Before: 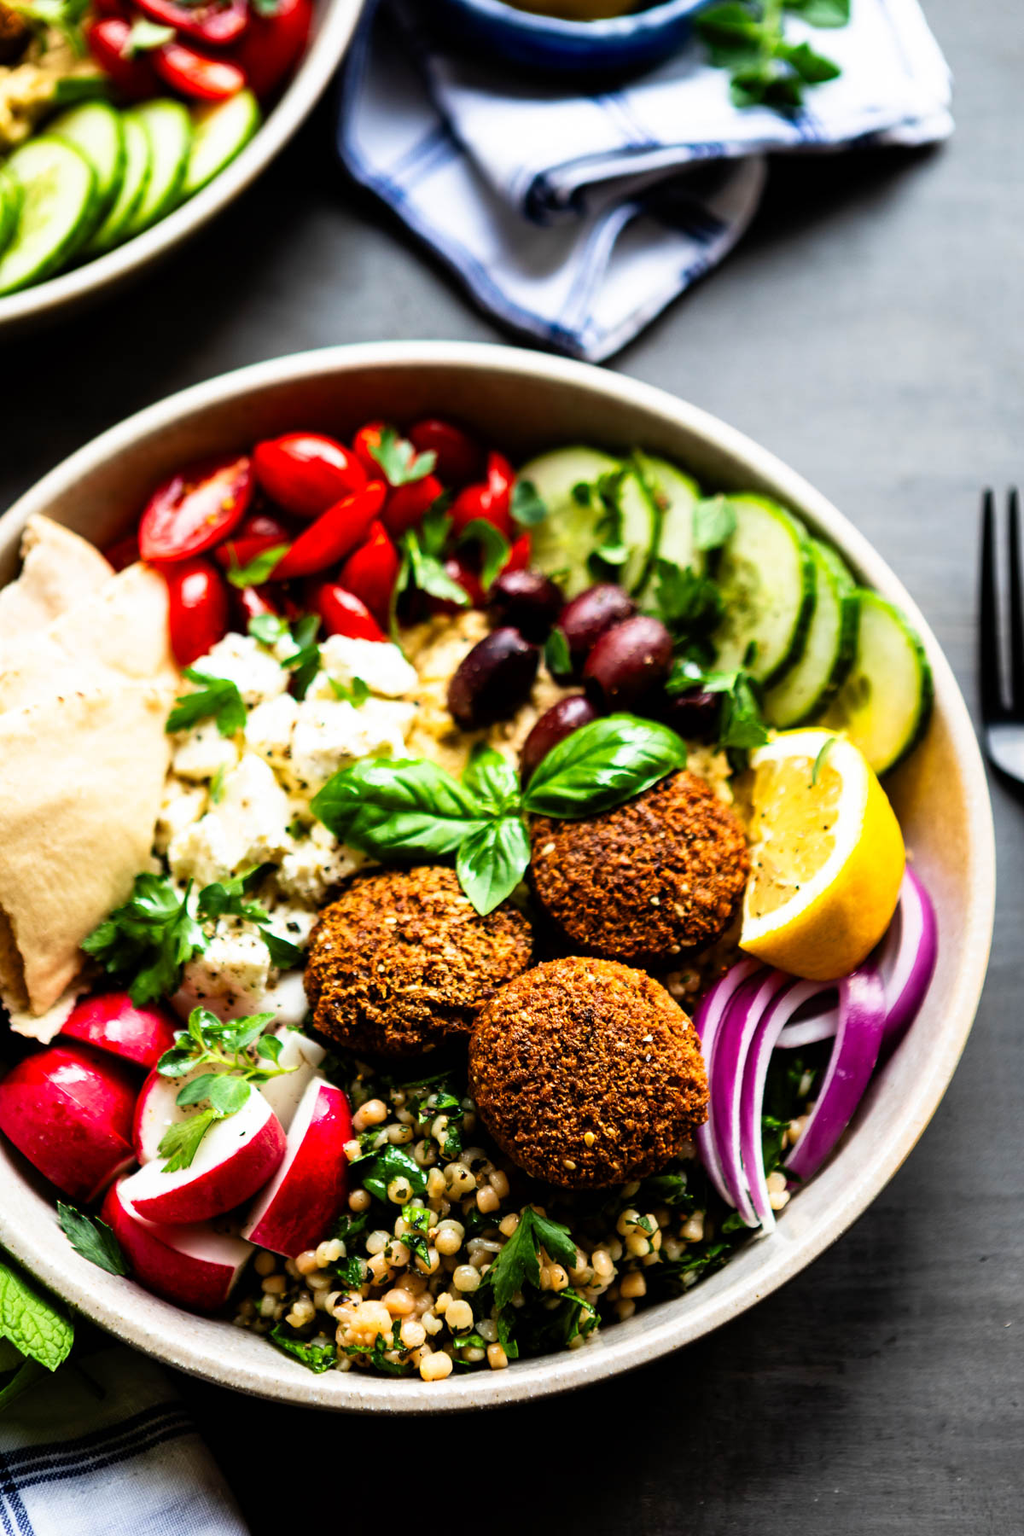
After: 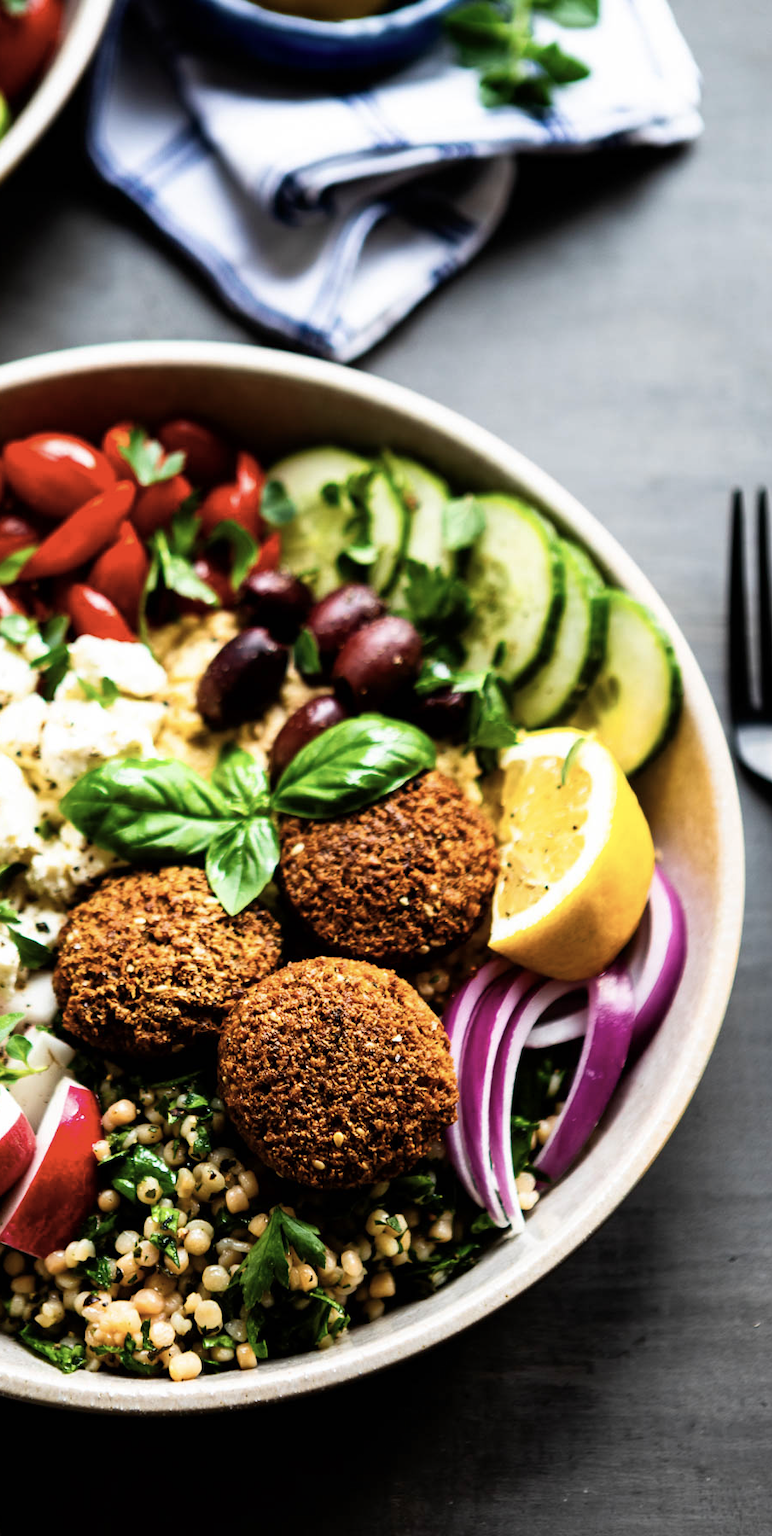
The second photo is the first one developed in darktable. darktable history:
contrast brightness saturation: contrast 0.057, brightness -0.014, saturation -0.231
crop and rotate: left 24.57%
color balance rgb: perceptual saturation grading › global saturation 0.34%, perceptual saturation grading › mid-tones 11.153%, global vibrance 15.088%
